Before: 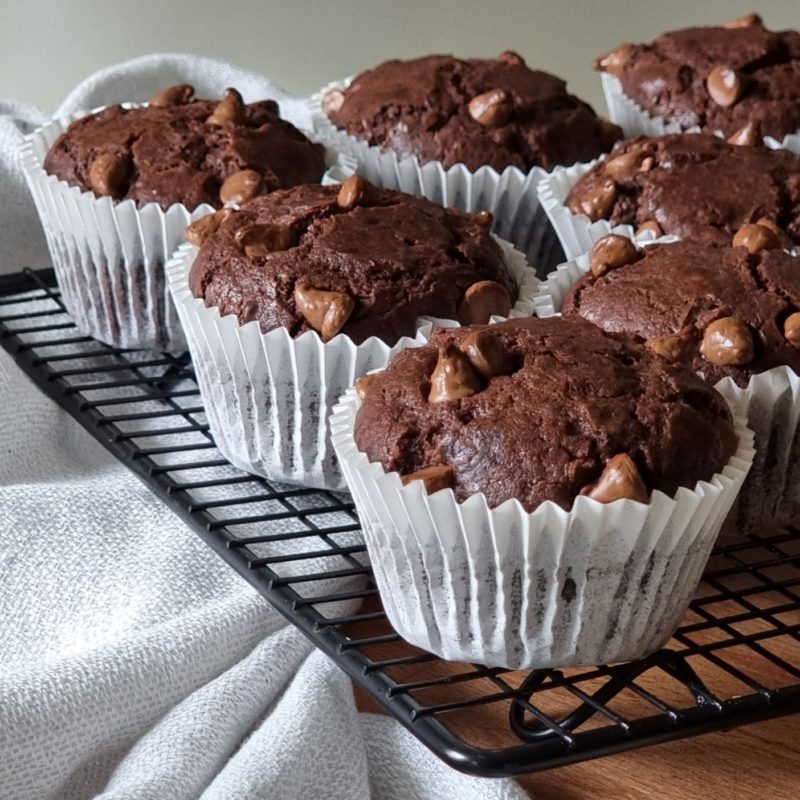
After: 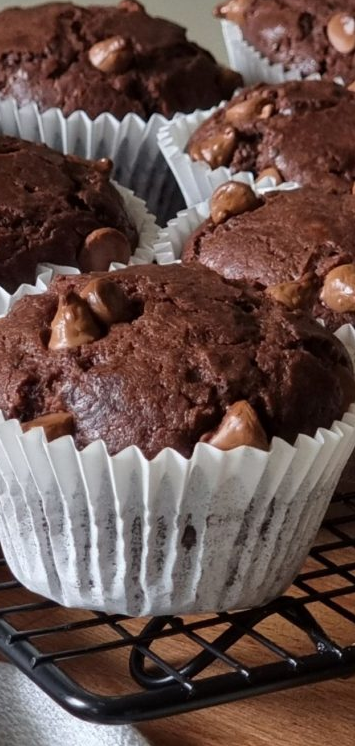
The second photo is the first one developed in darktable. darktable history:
crop: left 47.608%, top 6.733%, right 7.996%
